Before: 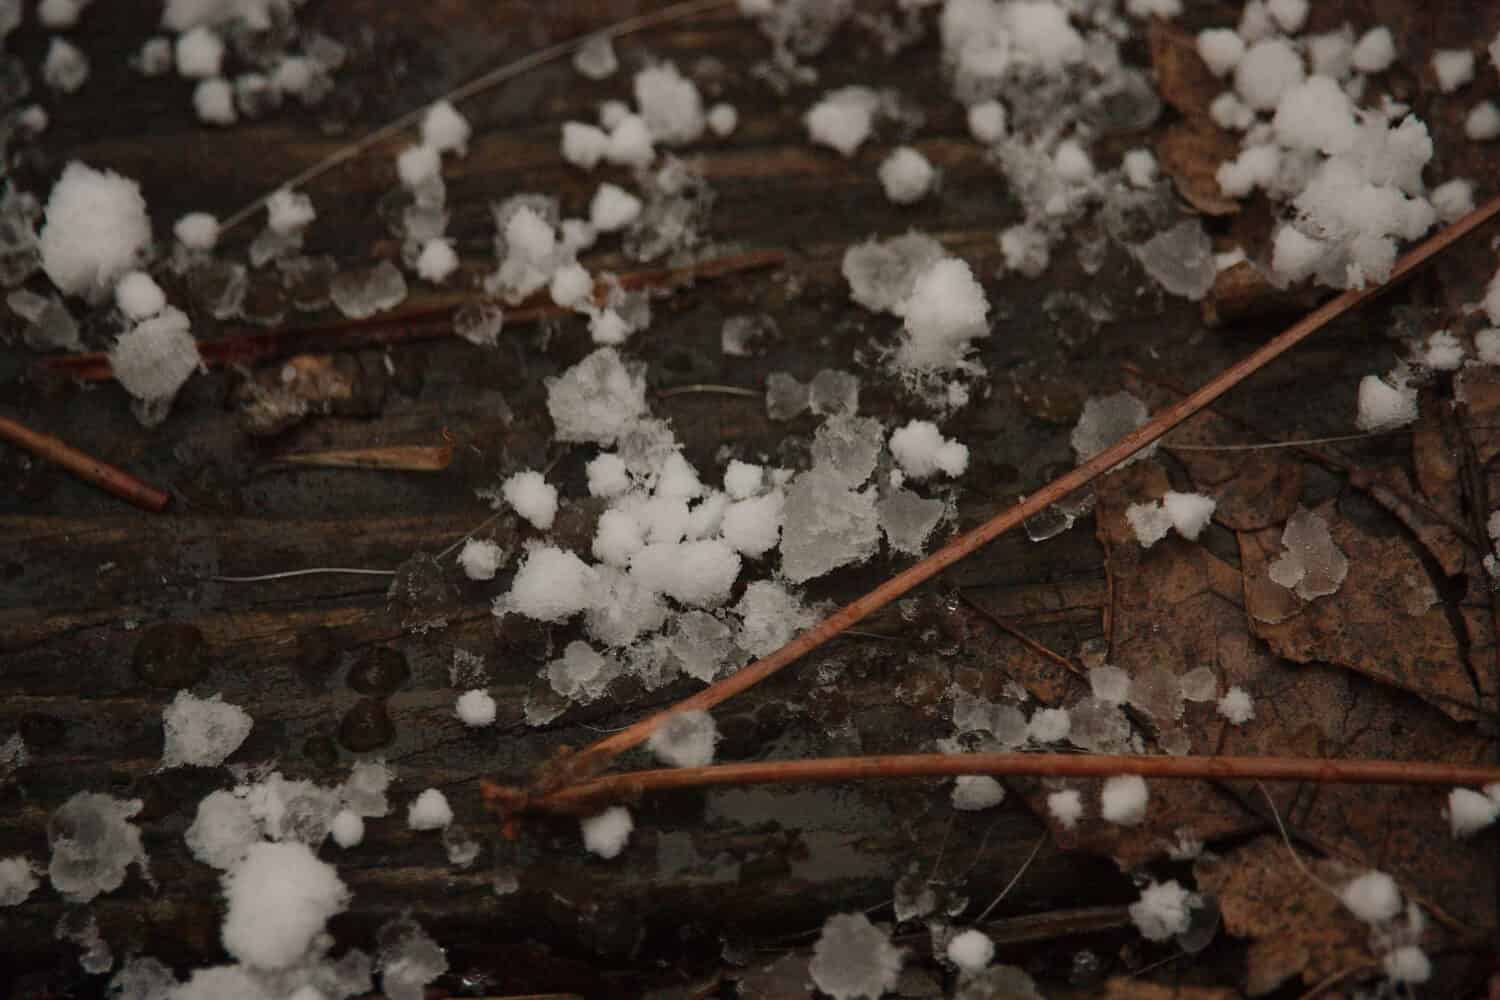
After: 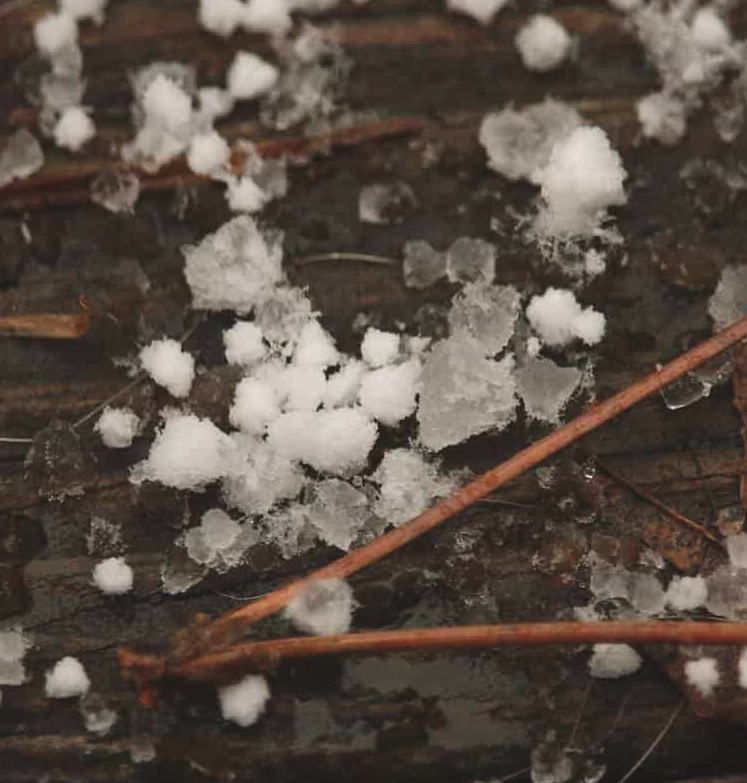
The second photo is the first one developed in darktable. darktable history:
exposure: black level correction -0.005, exposure 0.616 EV, compensate highlight preservation false
crop and rotate: angle 0.011°, left 24.251%, top 13.233%, right 25.883%, bottom 8.423%
